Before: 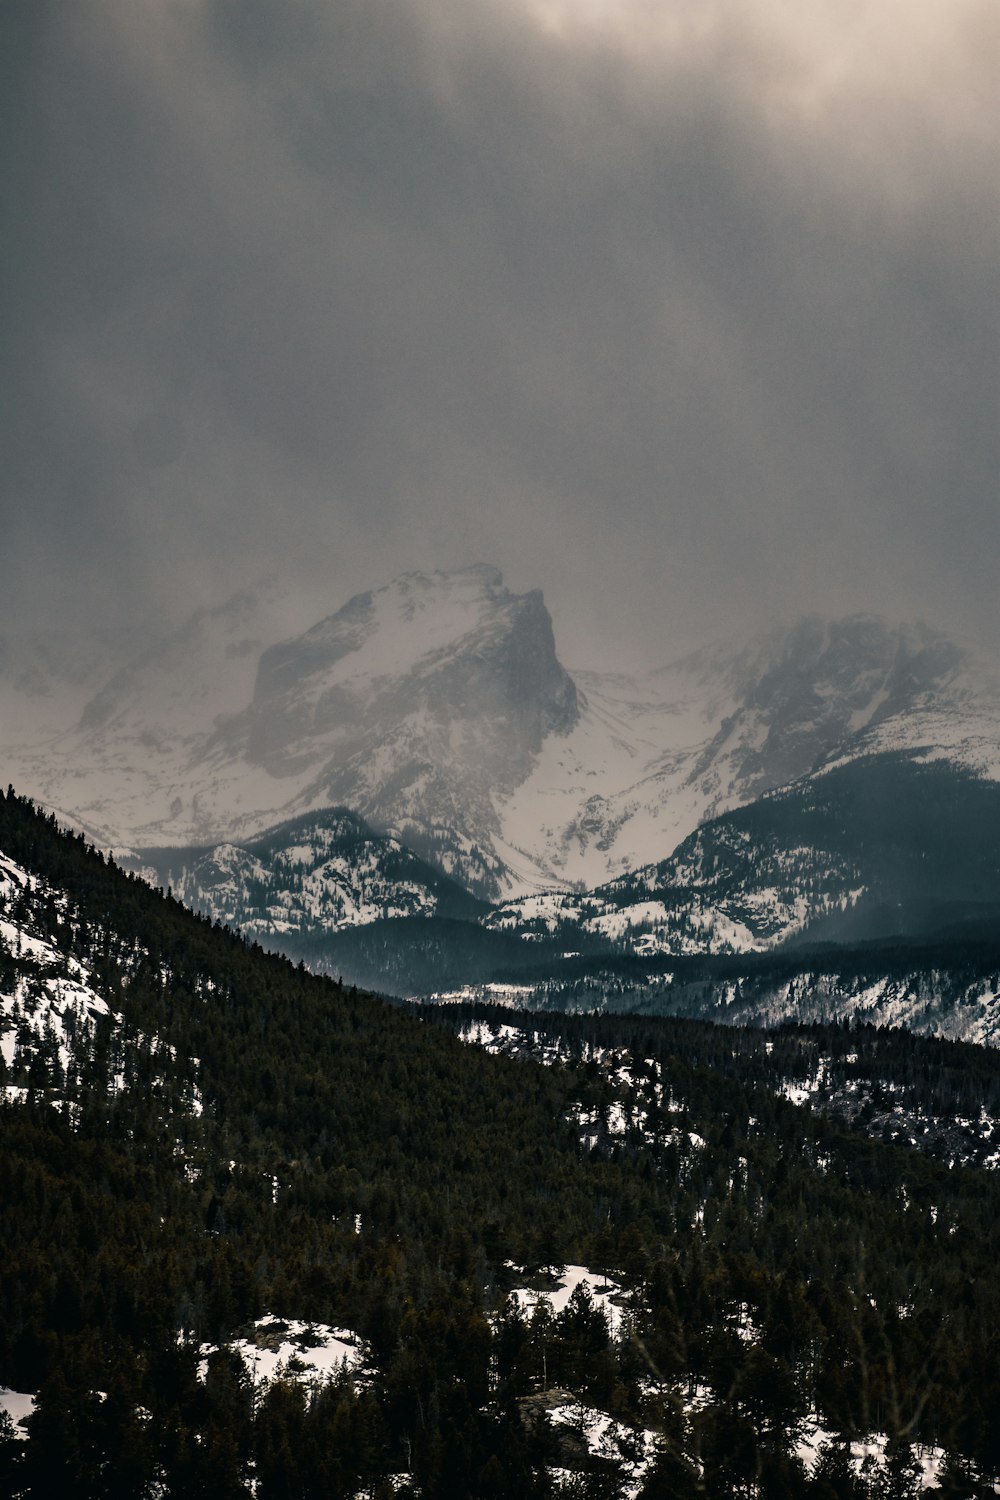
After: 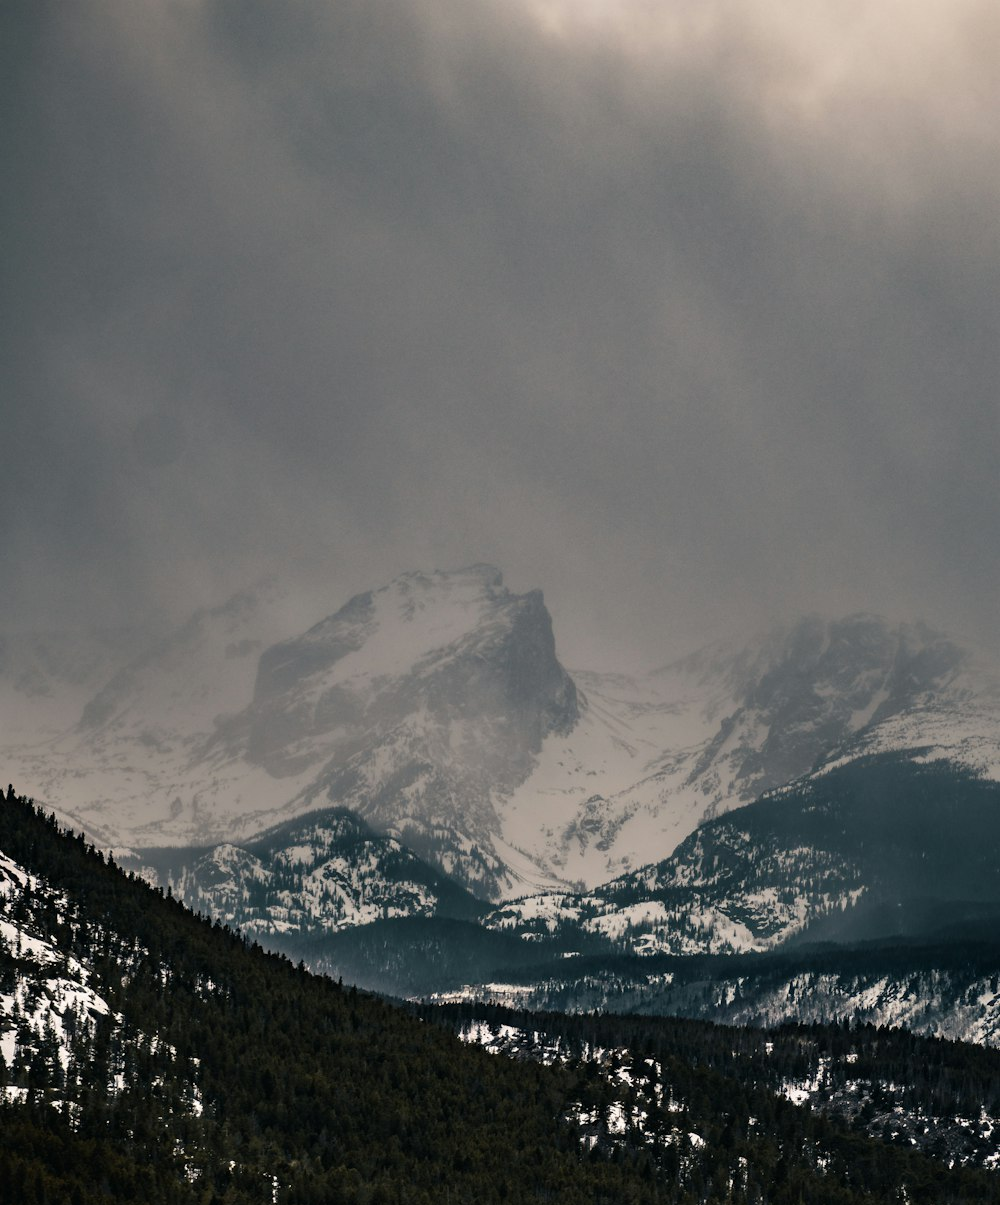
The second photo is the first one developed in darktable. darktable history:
crop: bottom 19.627%
